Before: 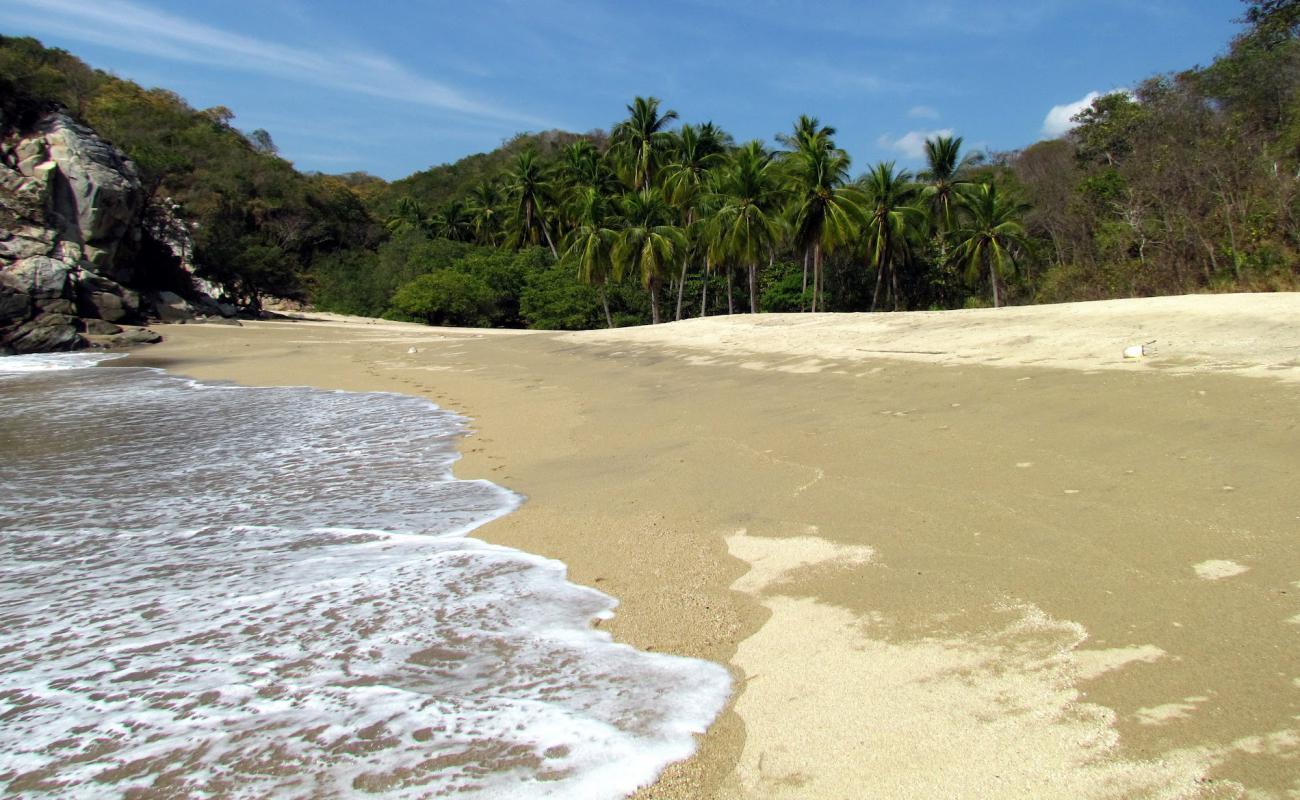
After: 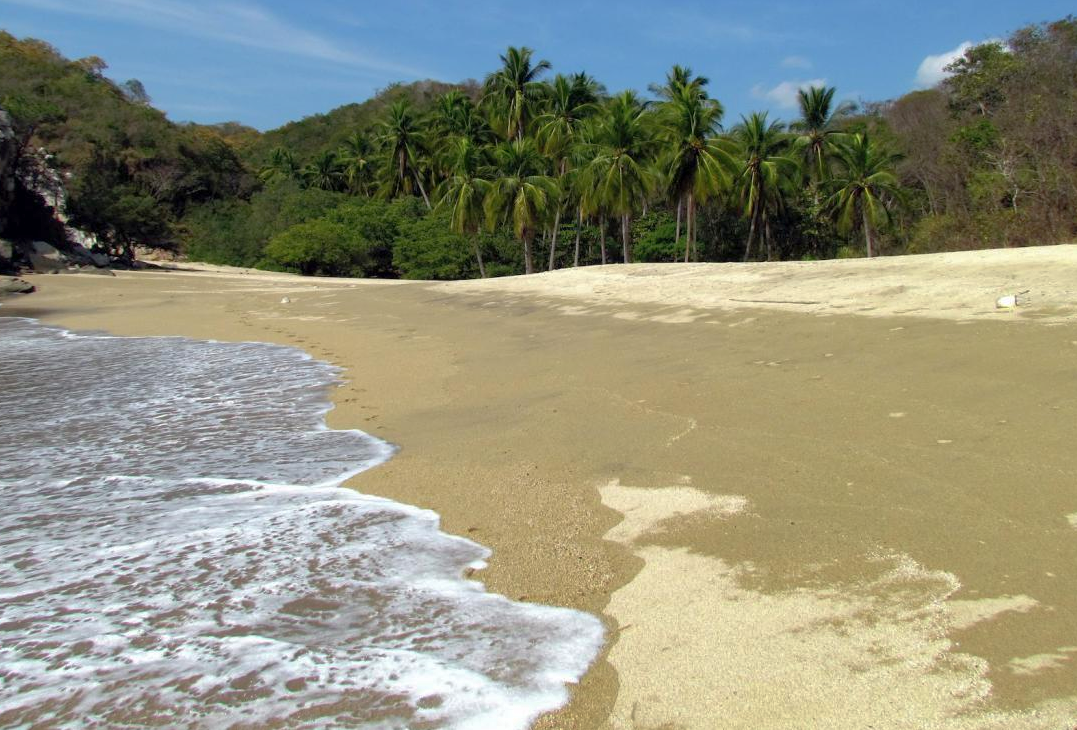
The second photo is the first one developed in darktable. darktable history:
shadows and highlights: on, module defaults
crop: left 9.776%, top 6.295%, right 7.333%, bottom 2.374%
